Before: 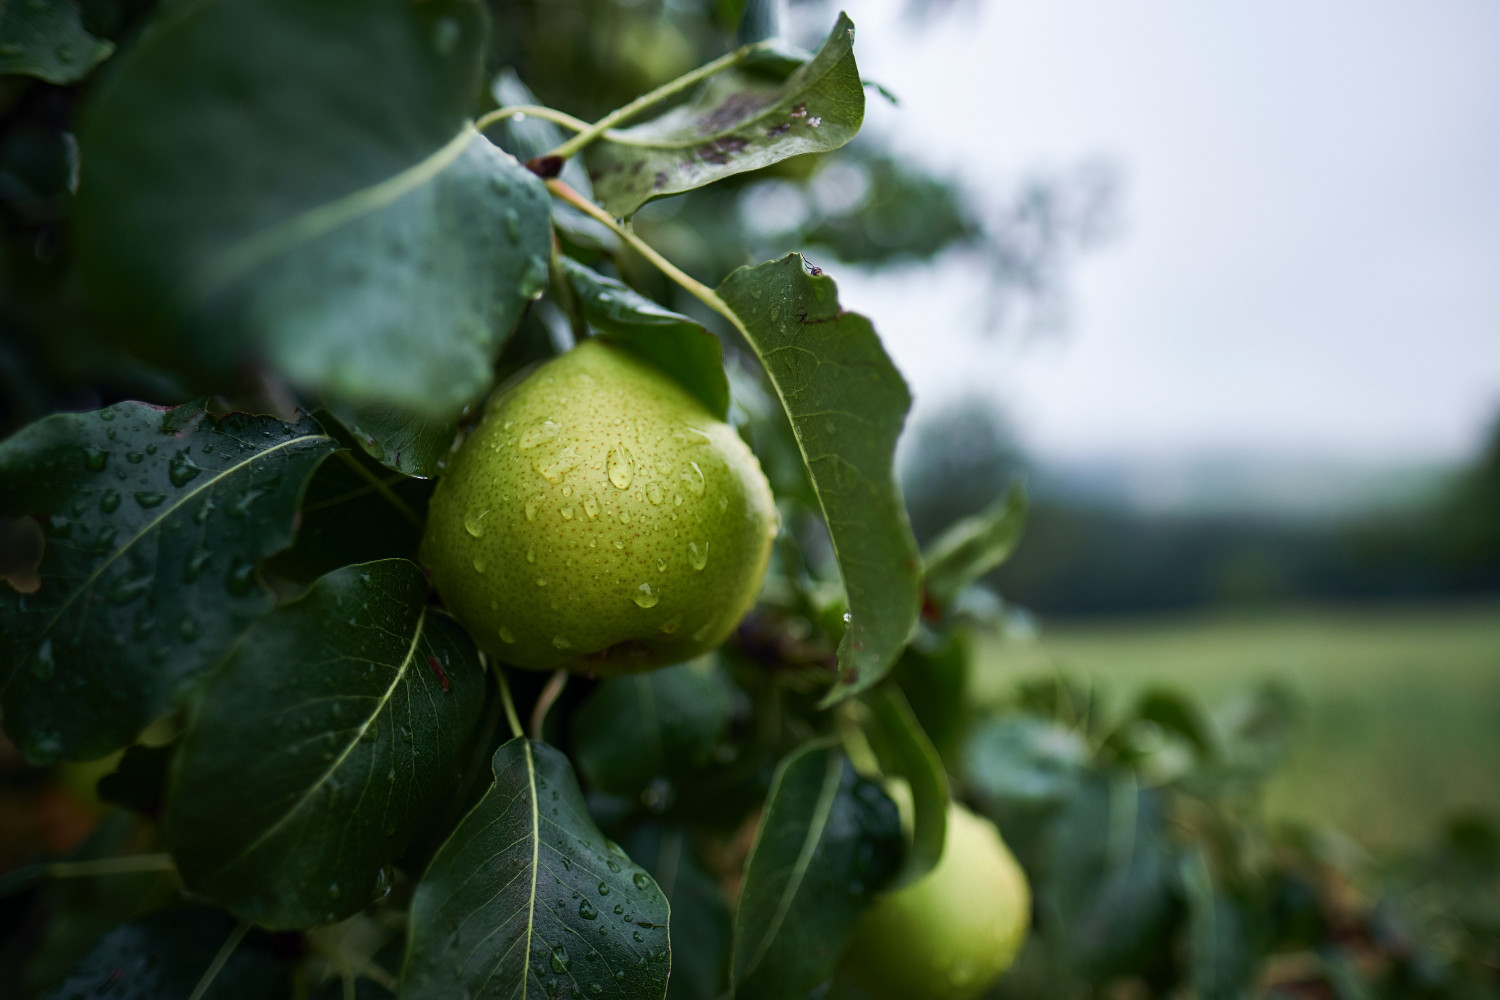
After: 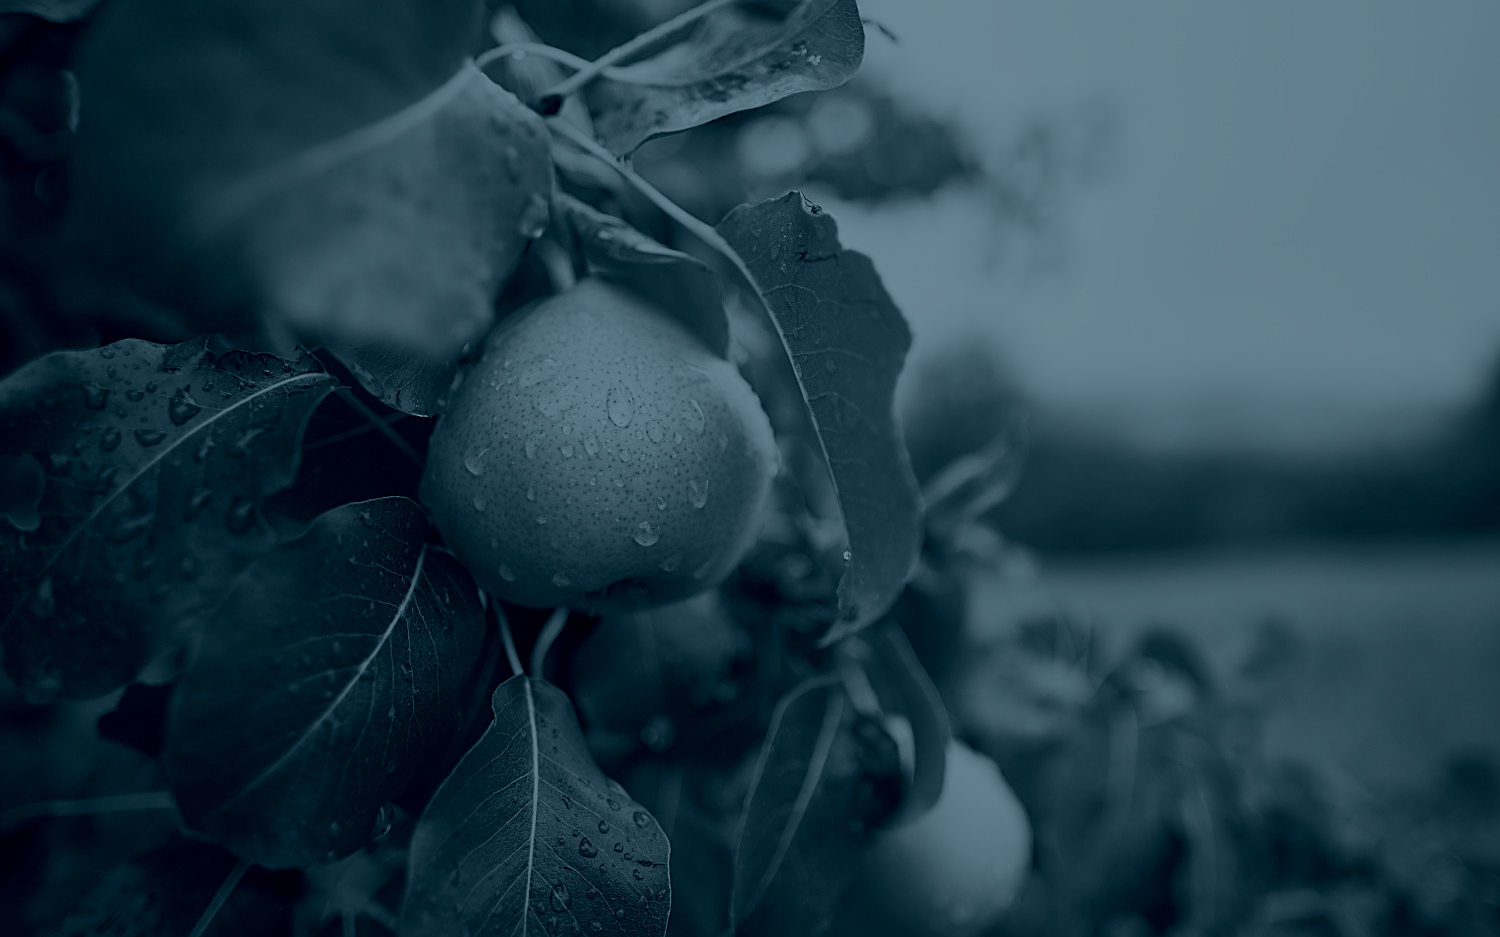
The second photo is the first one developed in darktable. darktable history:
contrast brightness saturation: contrast 0.1, brightness 0.3, saturation 0.14
sharpen: on, module defaults
exposure: compensate highlight preservation false
white balance: red 1.045, blue 0.932
crop and rotate: top 6.25%
color balance: mode lift, gamma, gain (sRGB)
colorize: hue 194.4°, saturation 29%, source mix 61.75%, lightness 3.98%, version 1
